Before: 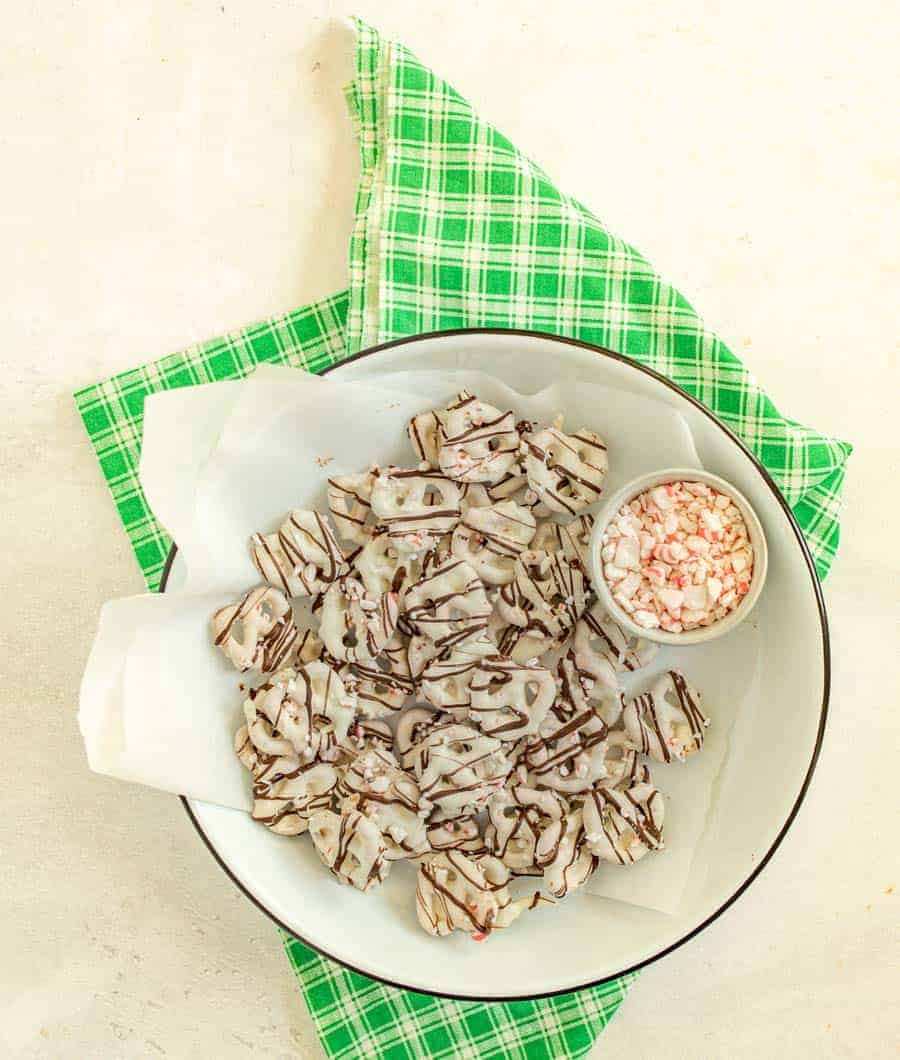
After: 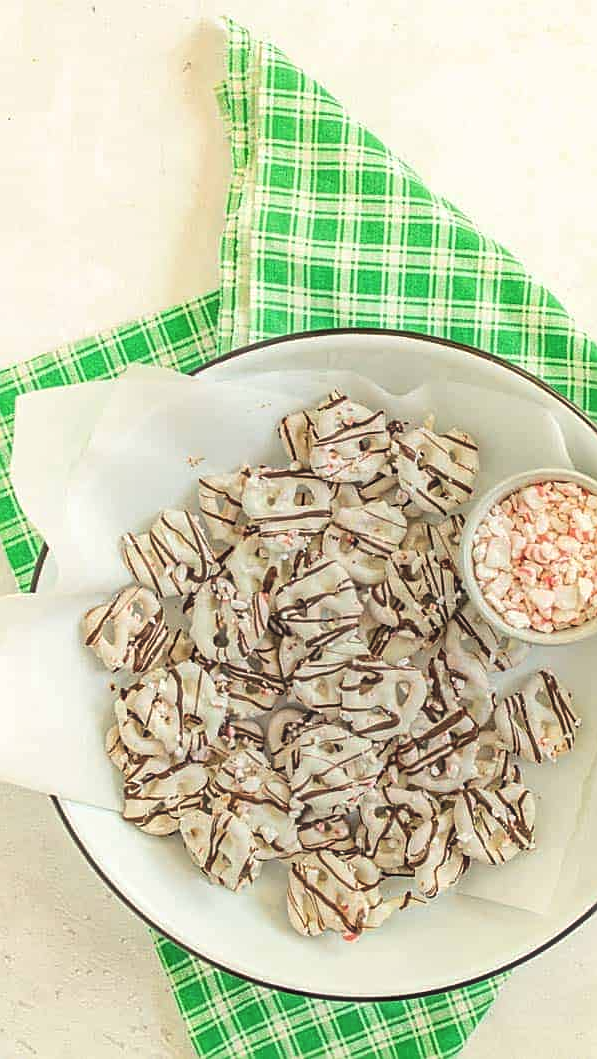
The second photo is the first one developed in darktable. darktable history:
exposure: compensate exposure bias true, compensate highlight preservation false
haze removal: strength -0.064, compatibility mode true, adaptive false
crop and rotate: left 14.333%, right 19.292%
sharpen: on, module defaults
